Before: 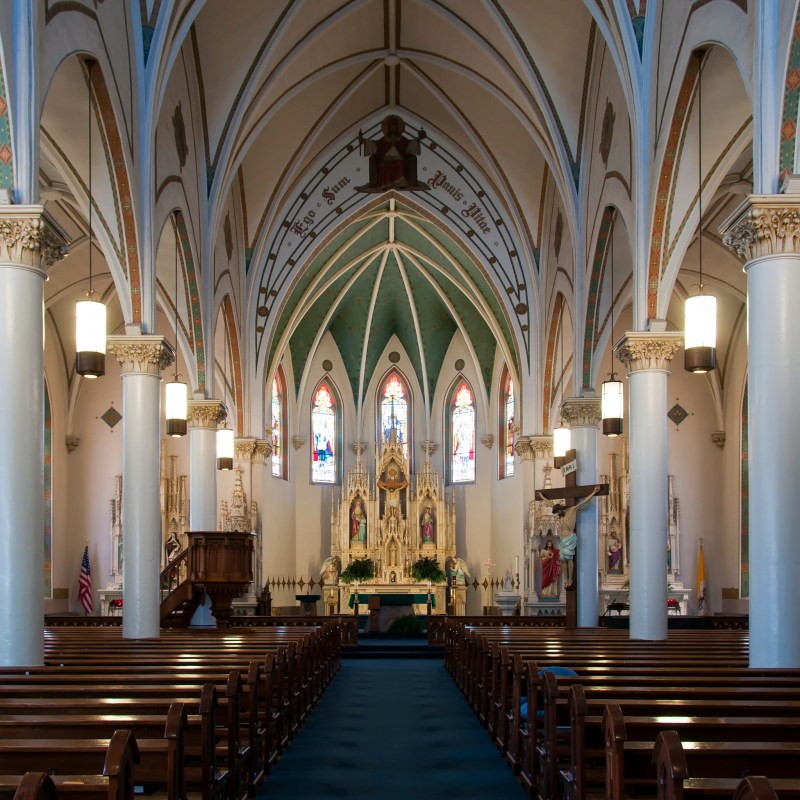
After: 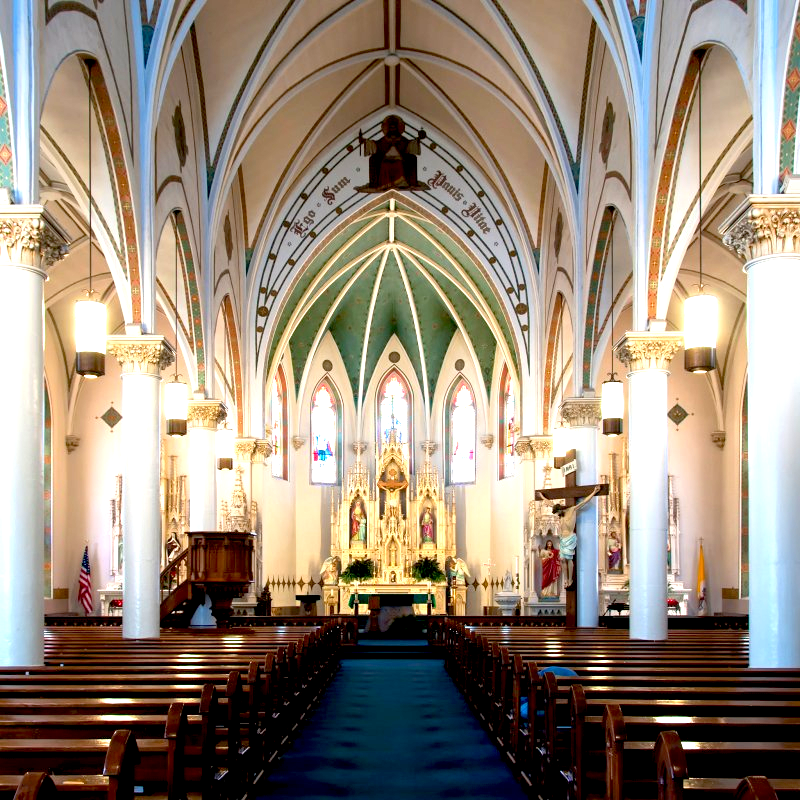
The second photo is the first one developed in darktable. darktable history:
exposure: black level correction 0.009, exposure 1.413 EV, compensate highlight preservation false
